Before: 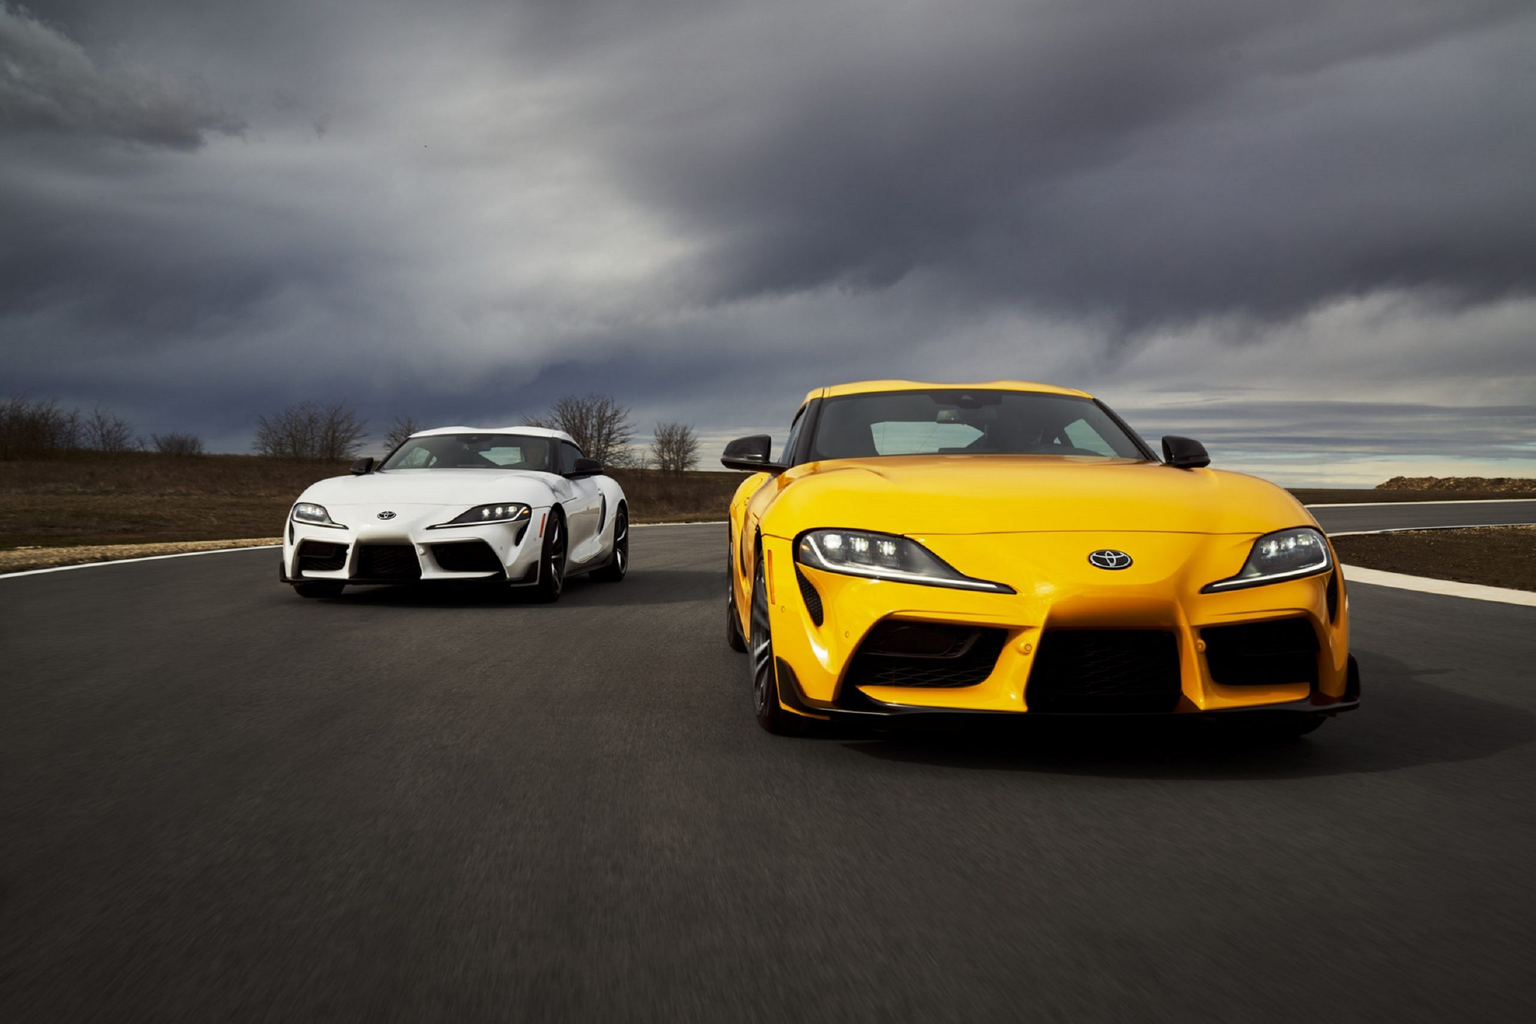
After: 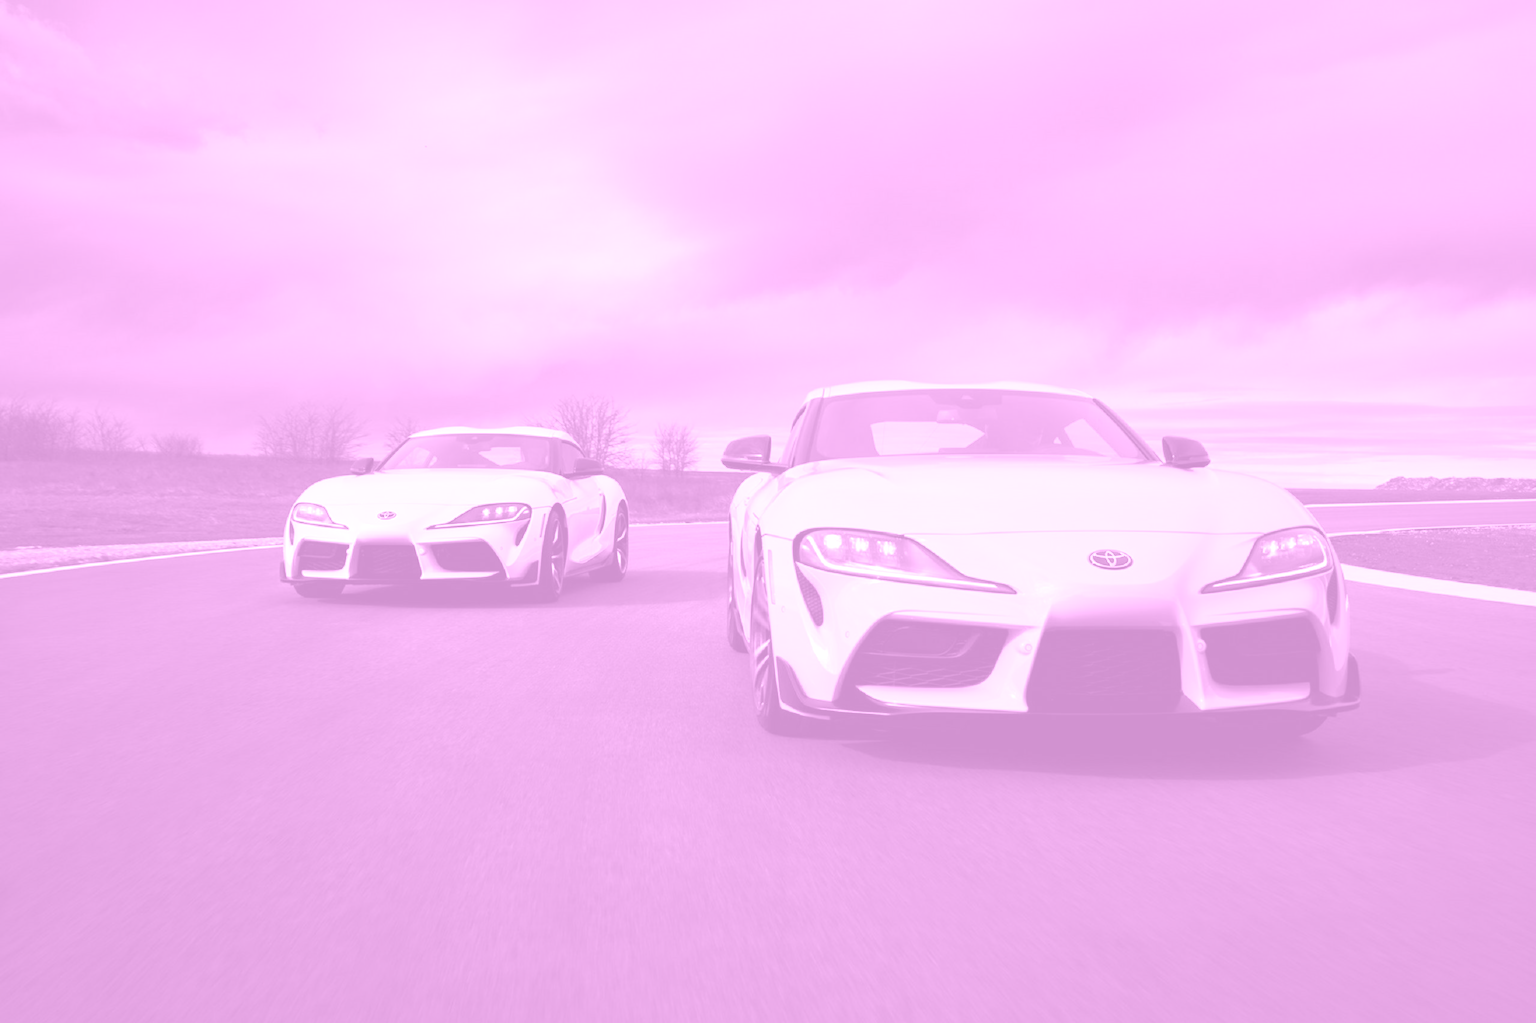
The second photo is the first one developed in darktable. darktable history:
exposure: black level correction 0, exposure 1.2 EV, compensate highlight preservation false
colorize: hue 331.2°, saturation 75%, source mix 30.28%, lightness 70.52%, version 1
